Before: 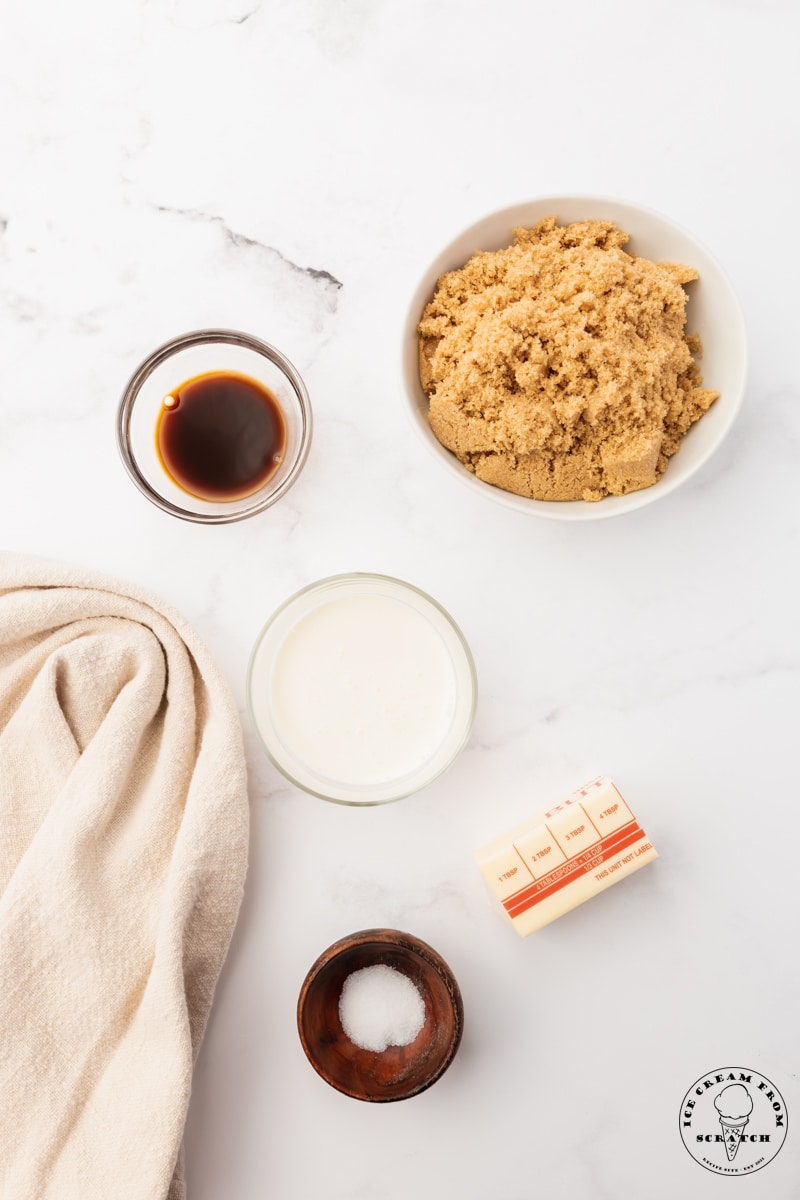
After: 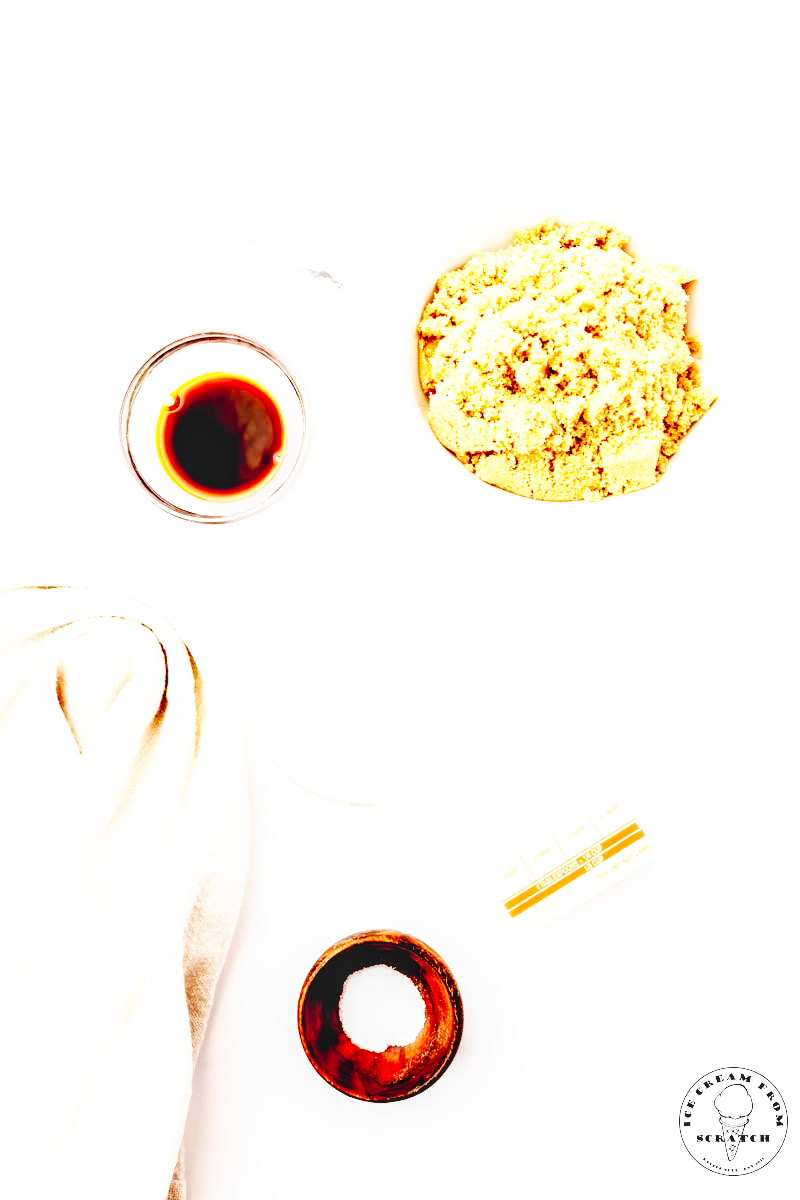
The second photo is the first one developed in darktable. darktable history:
exposure: black level correction 0.035, exposure 0.9 EV, compensate highlight preservation false
local contrast: on, module defaults
base curve: curves: ch0 [(0, 0) (0.007, 0.004) (0.027, 0.03) (0.046, 0.07) (0.207, 0.54) (0.442, 0.872) (0.673, 0.972) (1, 1)], preserve colors none
